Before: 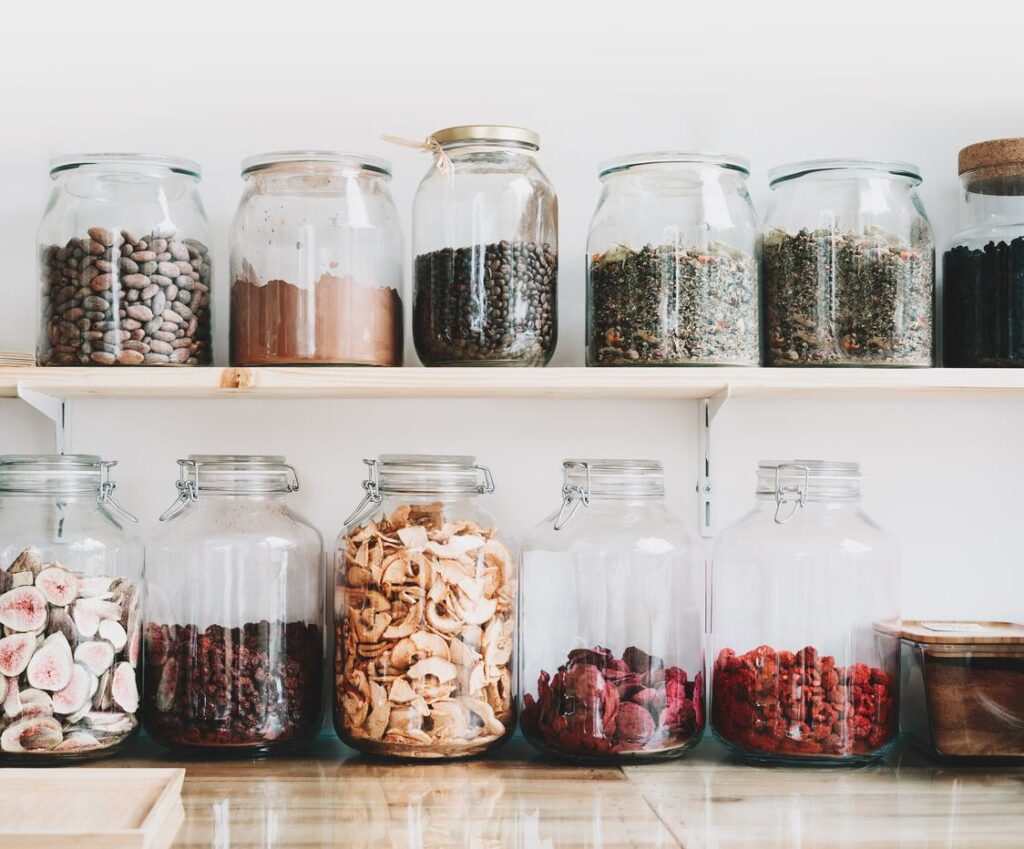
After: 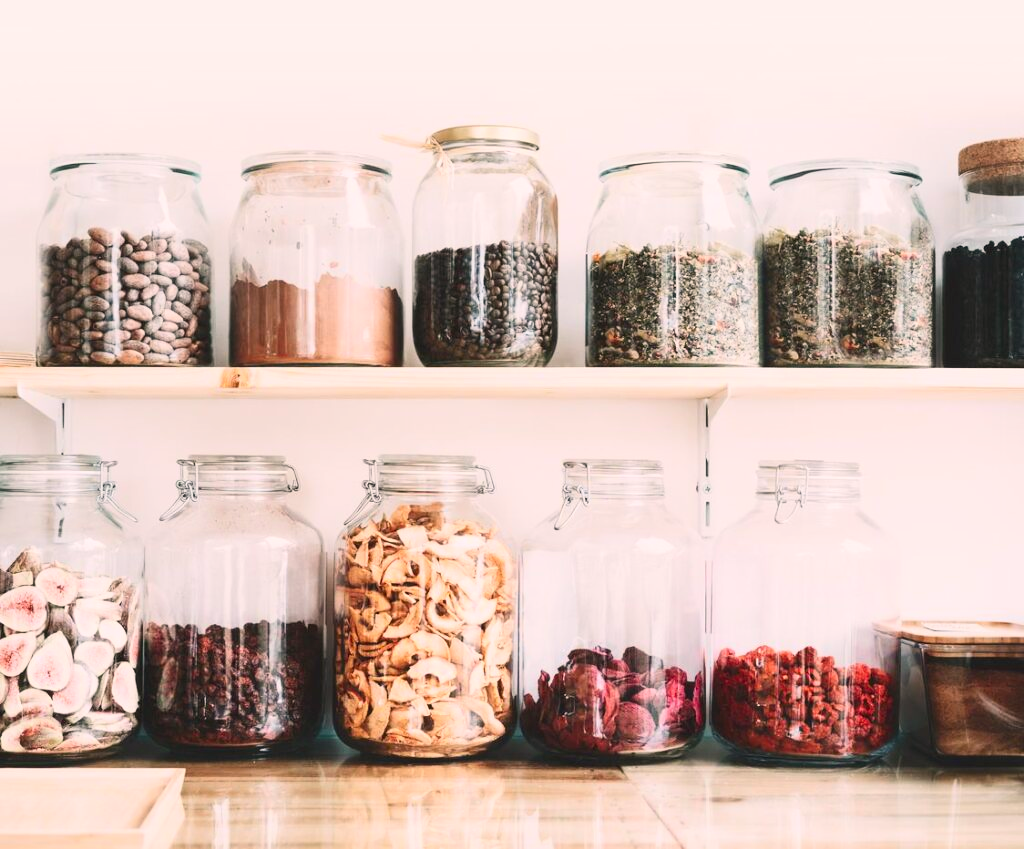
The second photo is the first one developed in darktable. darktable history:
color correction: highlights a* 7.34, highlights b* 4.37
contrast brightness saturation: contrast 0.2, brightness 0.15, saturation 0.14
